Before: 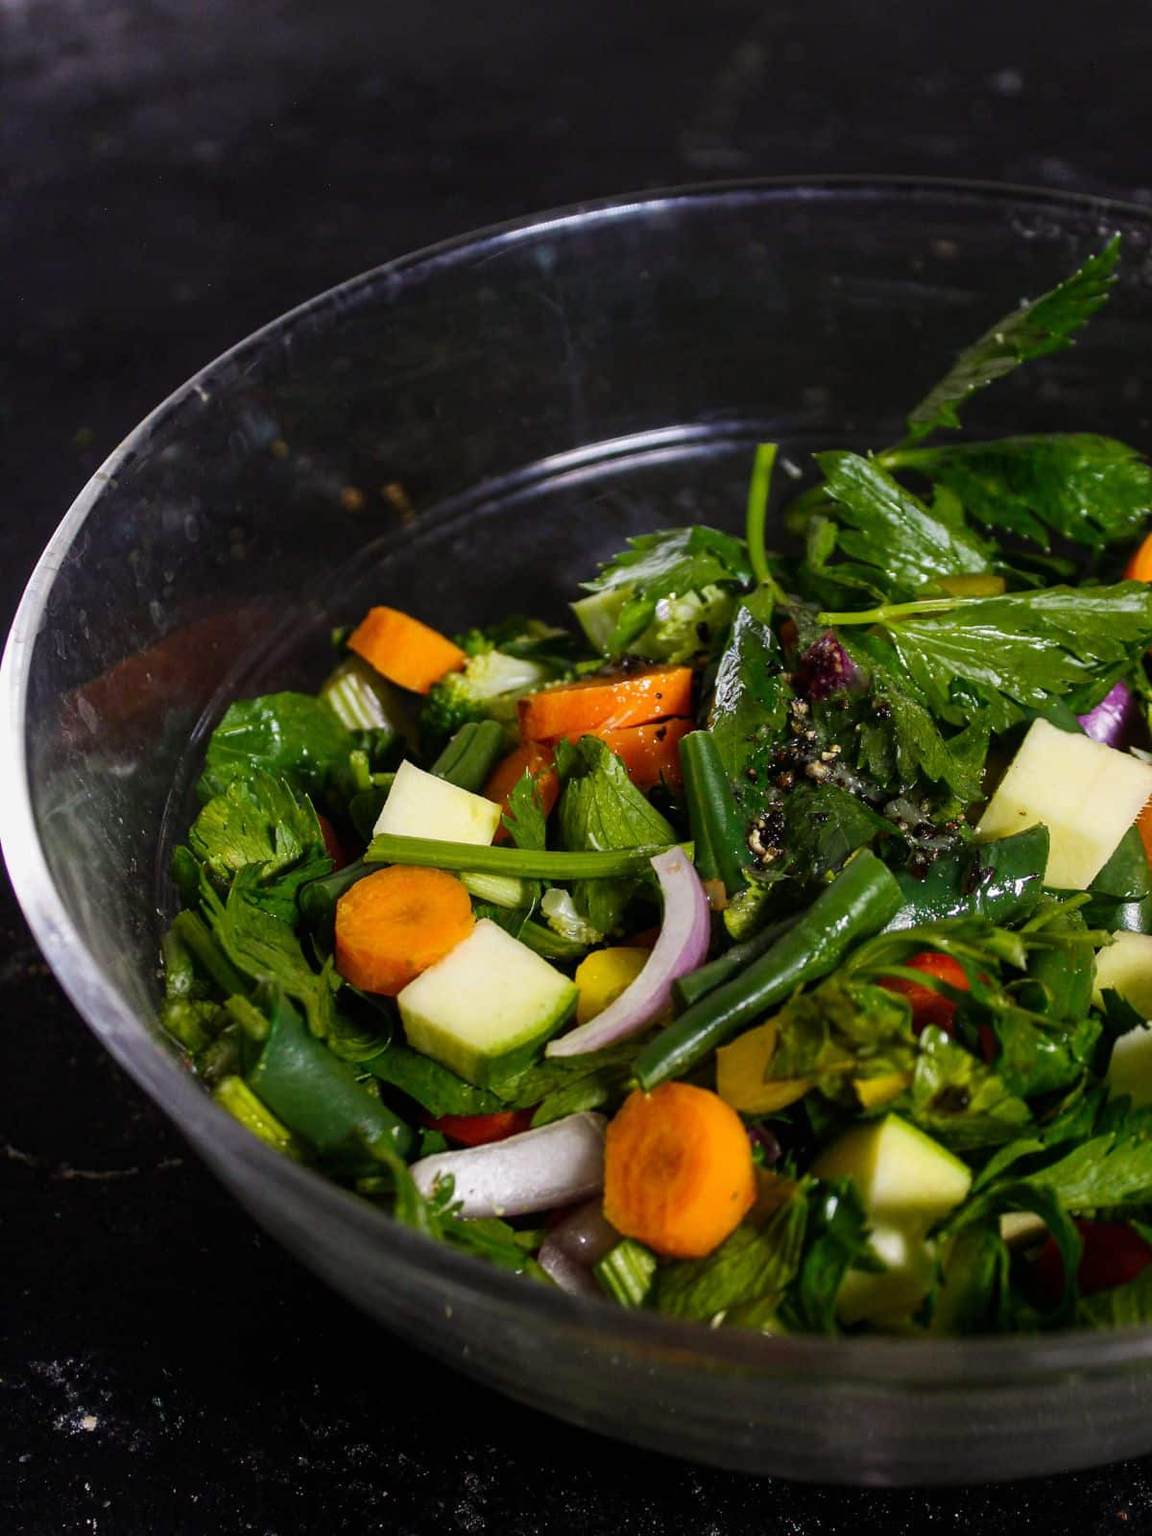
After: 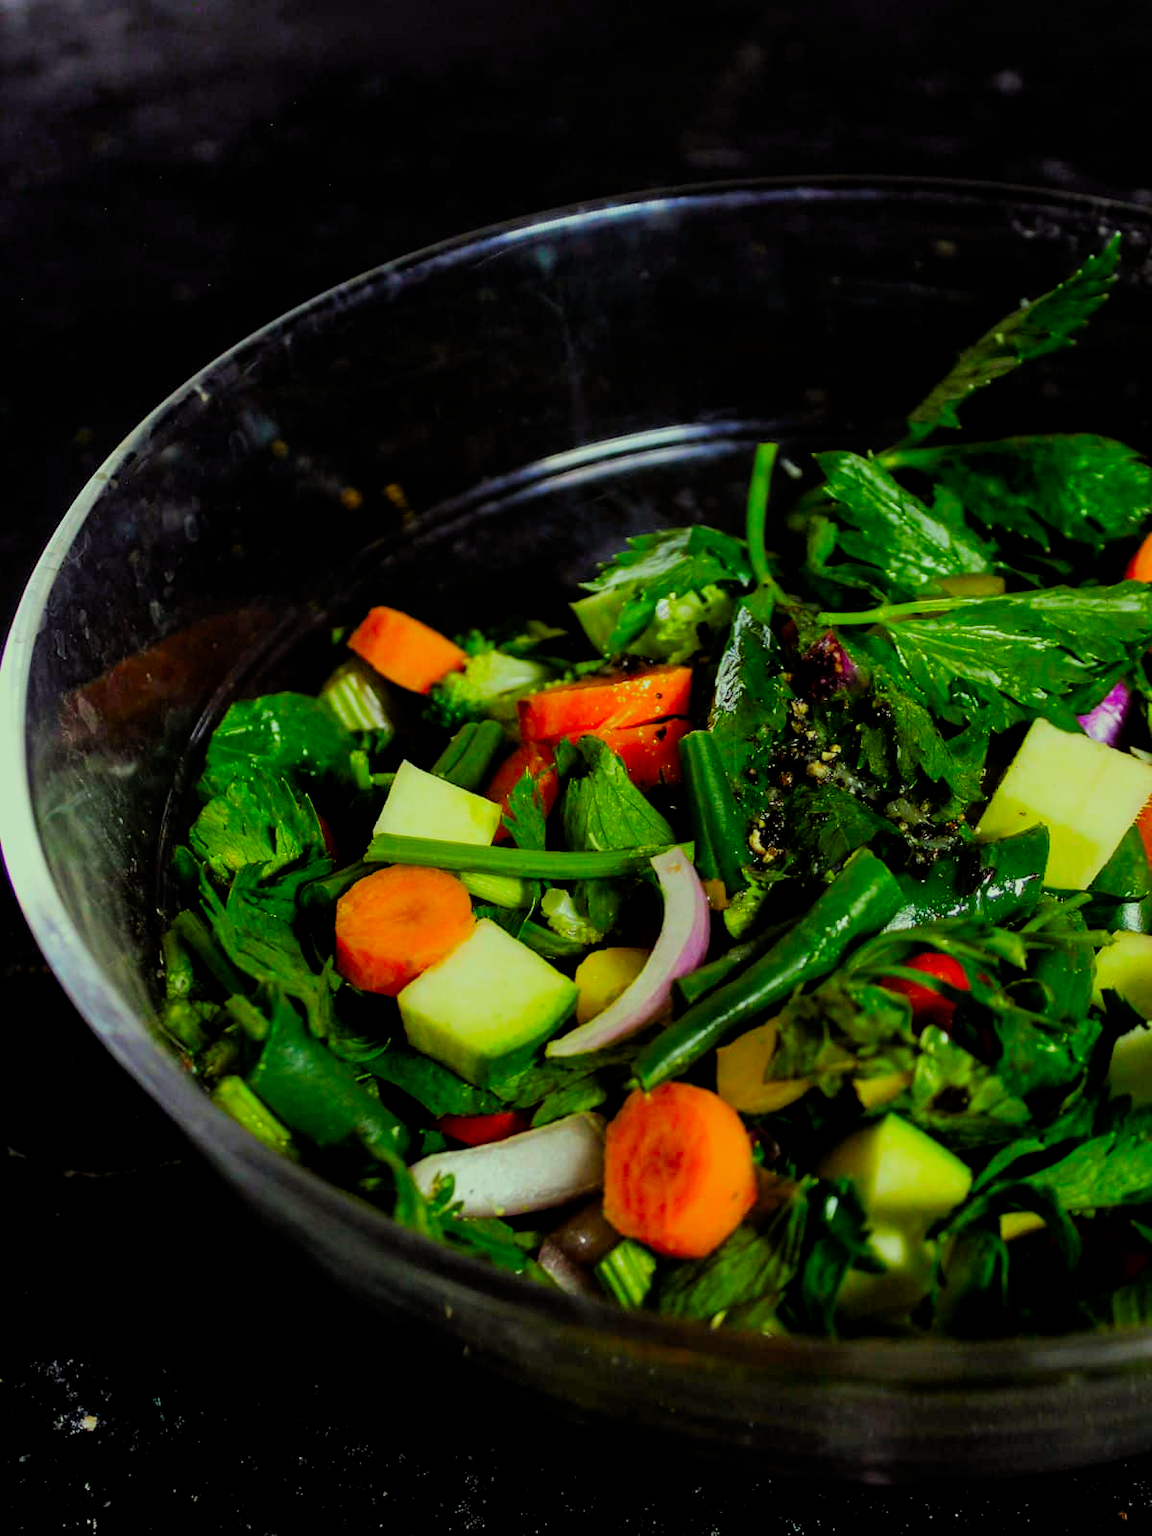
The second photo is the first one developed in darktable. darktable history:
filmic rgb: black relative exposure -7.6 EV, white relative exposure 4.62 EV, threshold 5.94 EV, target black luminance 0%, hardness 3.49, latitude 50.4%, contrast 1.027, highlights saturation mix 8.59%, shadows ↔ highlights balance -0.177%, enable highlight reconstruction true
color correction: highlights a* -11.1, highlights b* 9.88, saturation 1.72
